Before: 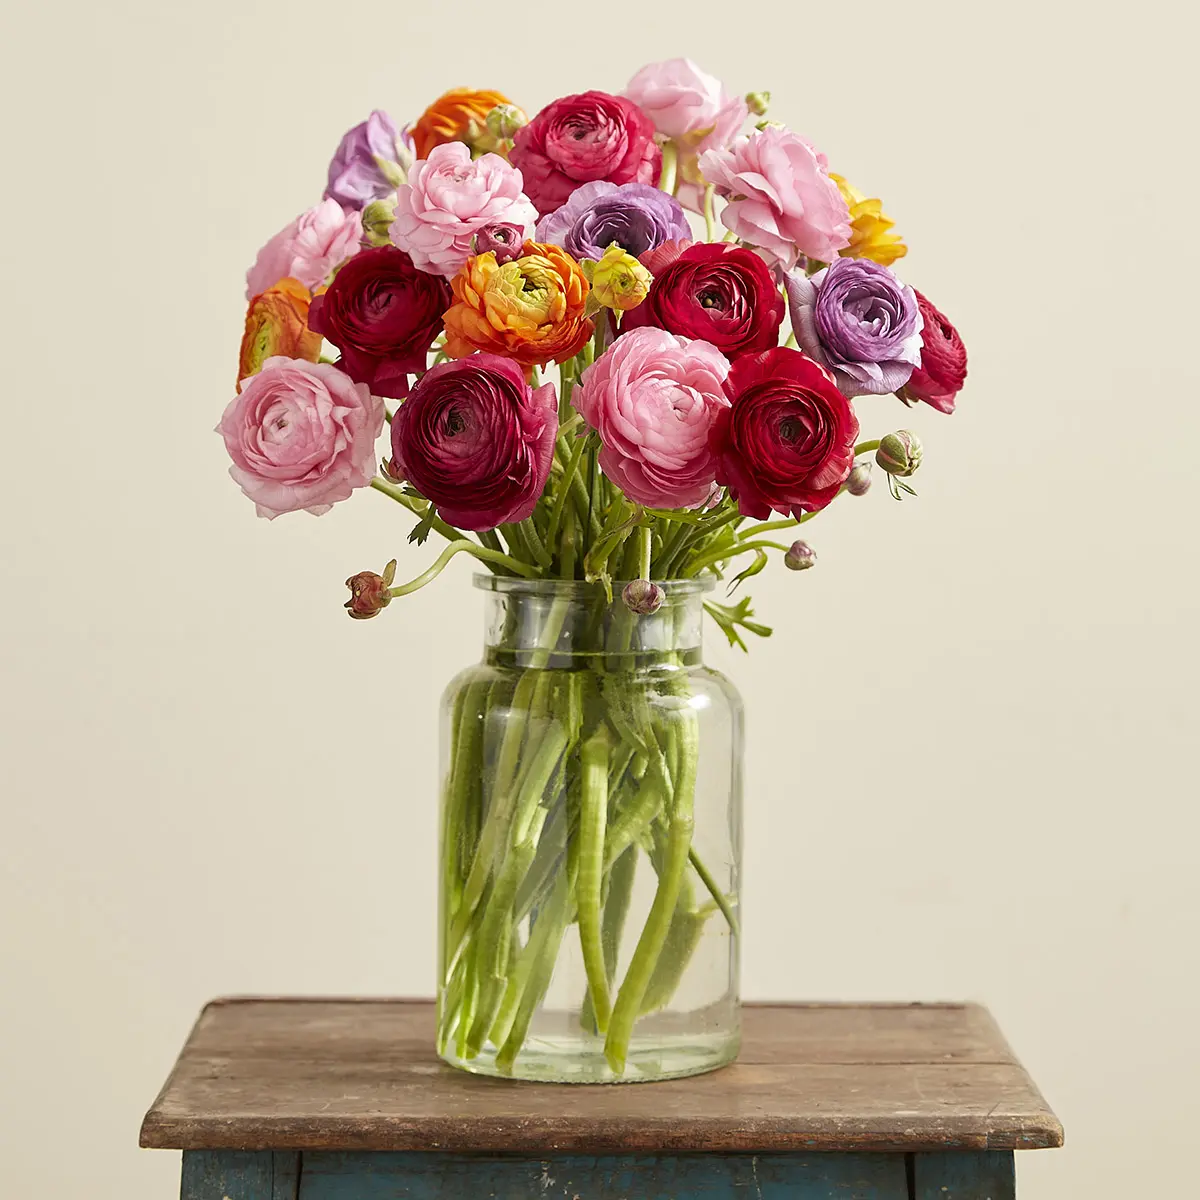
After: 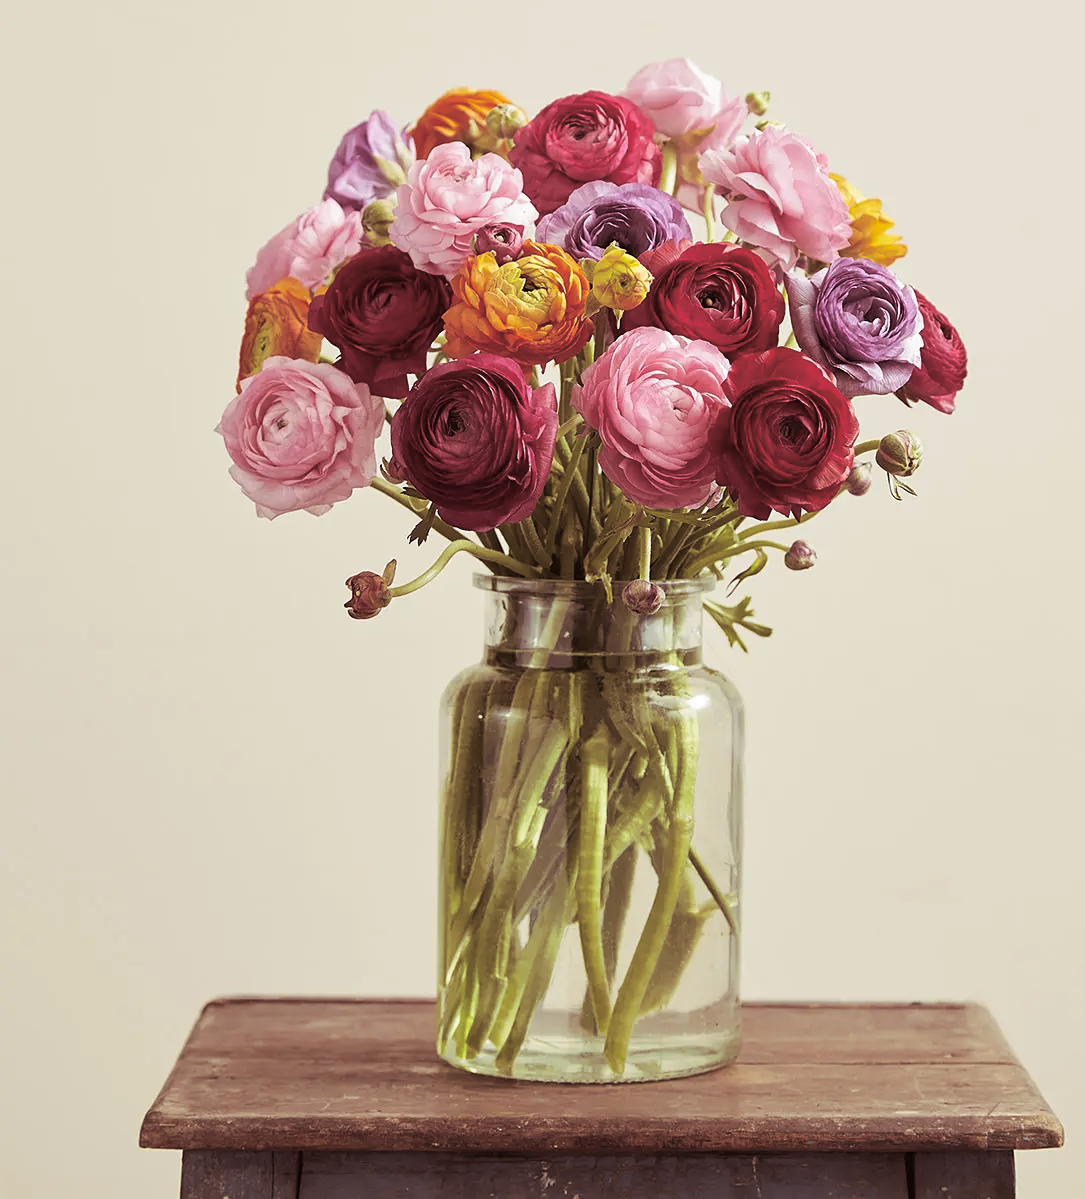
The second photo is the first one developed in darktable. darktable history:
split-toning: shadows › saturation 0.41, highlights › saturation 0, compress 33.55%
crop: right 9.509%, bottom 0.031%
